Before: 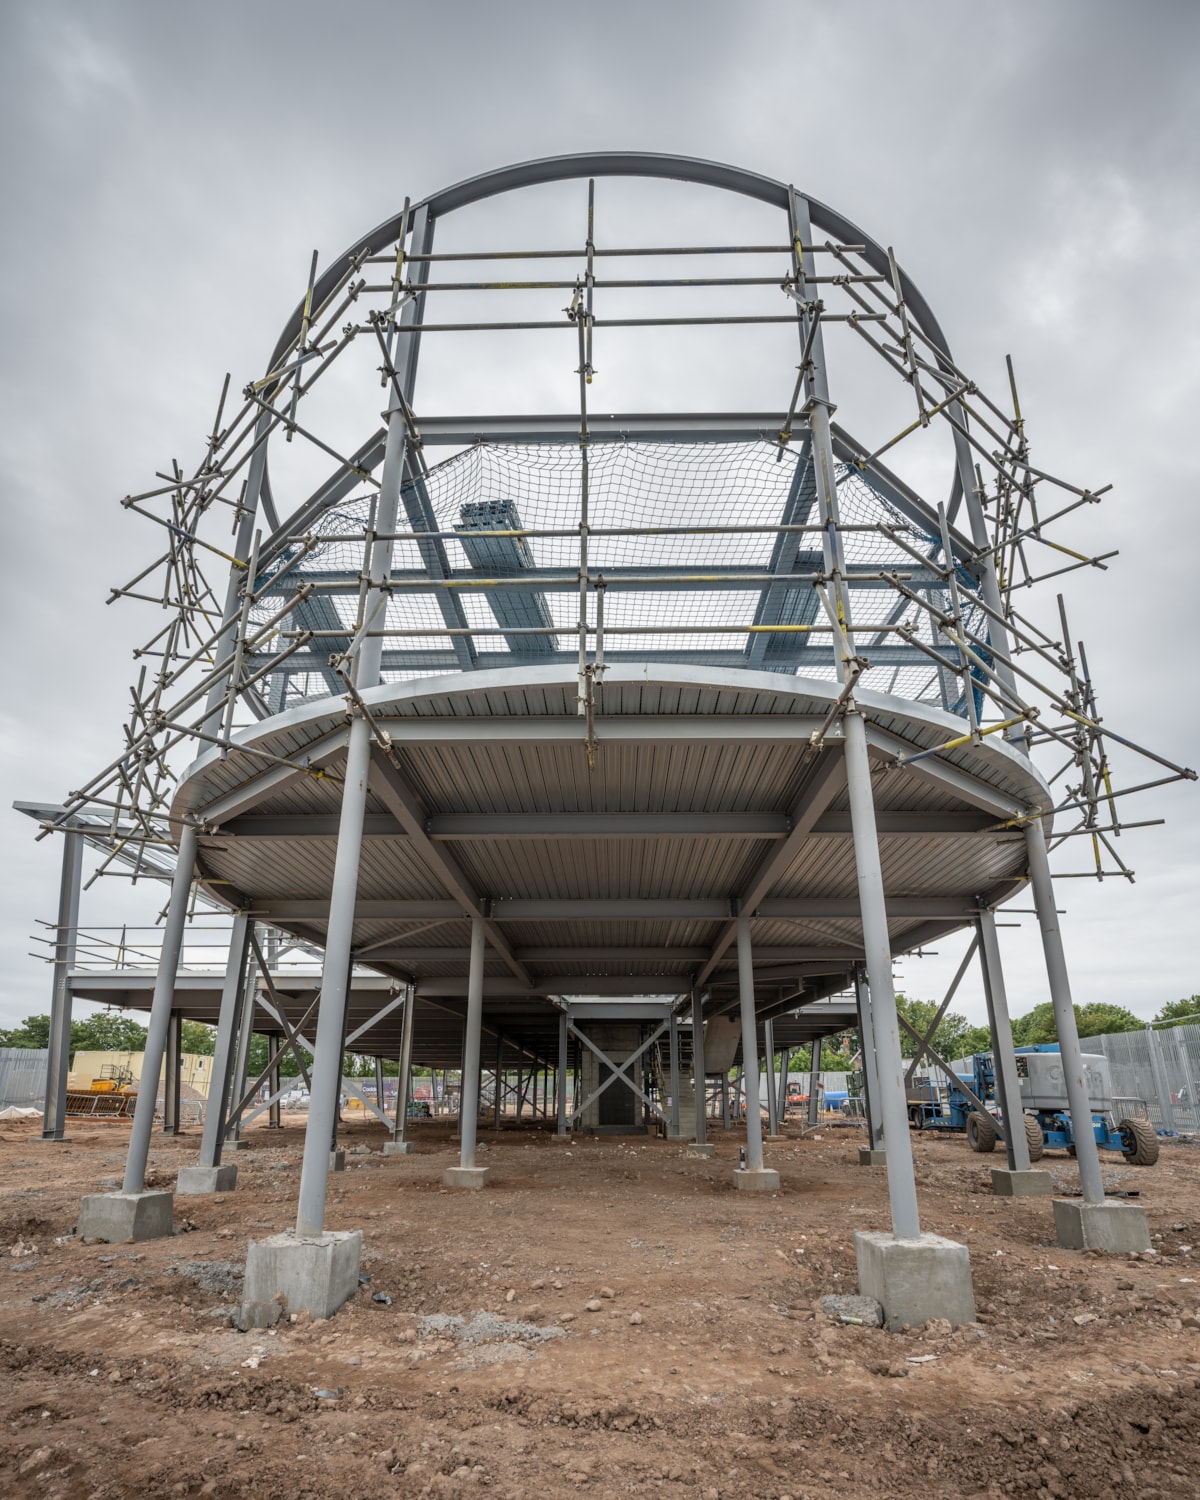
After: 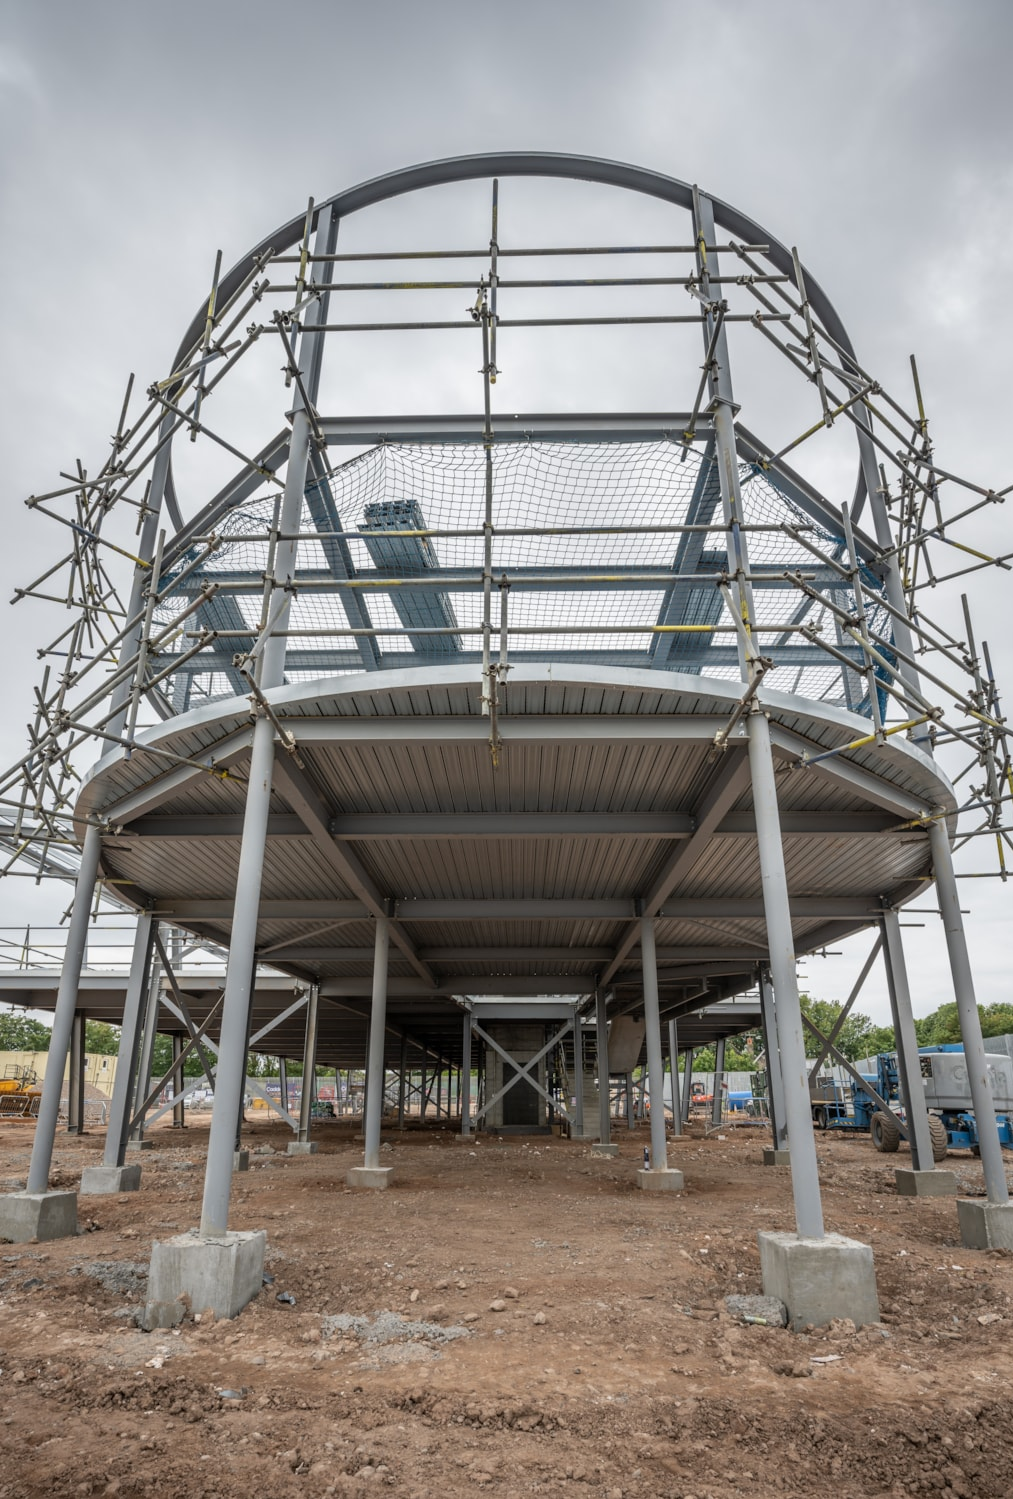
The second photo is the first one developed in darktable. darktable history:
crop: left 8.072%, right 7.428%
